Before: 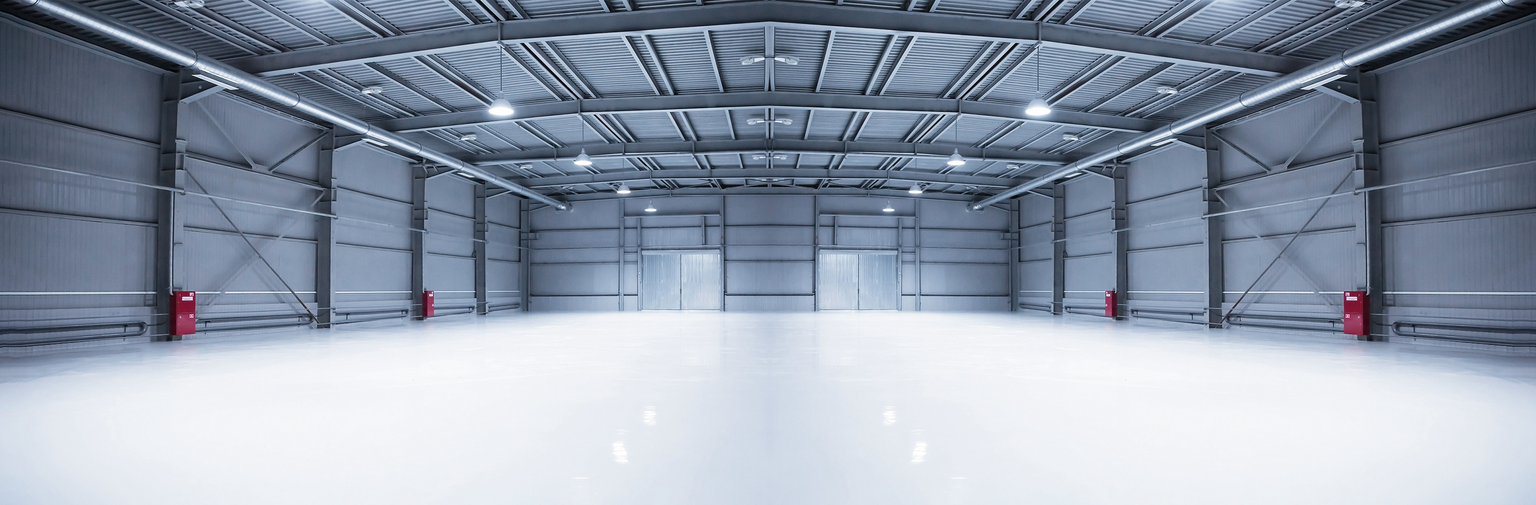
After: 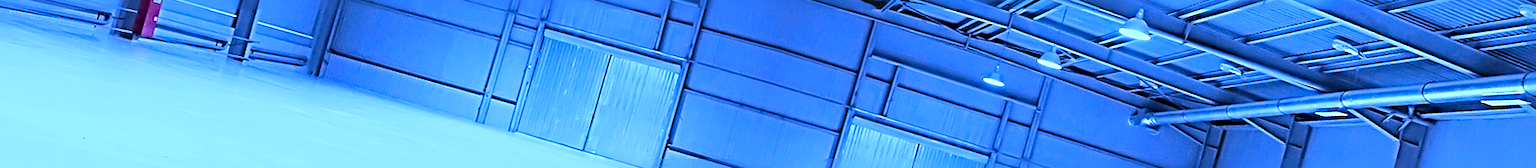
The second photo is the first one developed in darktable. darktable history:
white balance: red 0.766, blue 1.537
sharpen: radius 3.69, amount 0.928
crop and rotate: angle 16.12°, top 30.835%, bottom 35.653%
color balance rgb: perceptual saturation grading › global saturation 25%, perceptual brilliance grading › mid-tones 10%, perceptual brilliance grading › shadows 15%, global vibrance 20%
